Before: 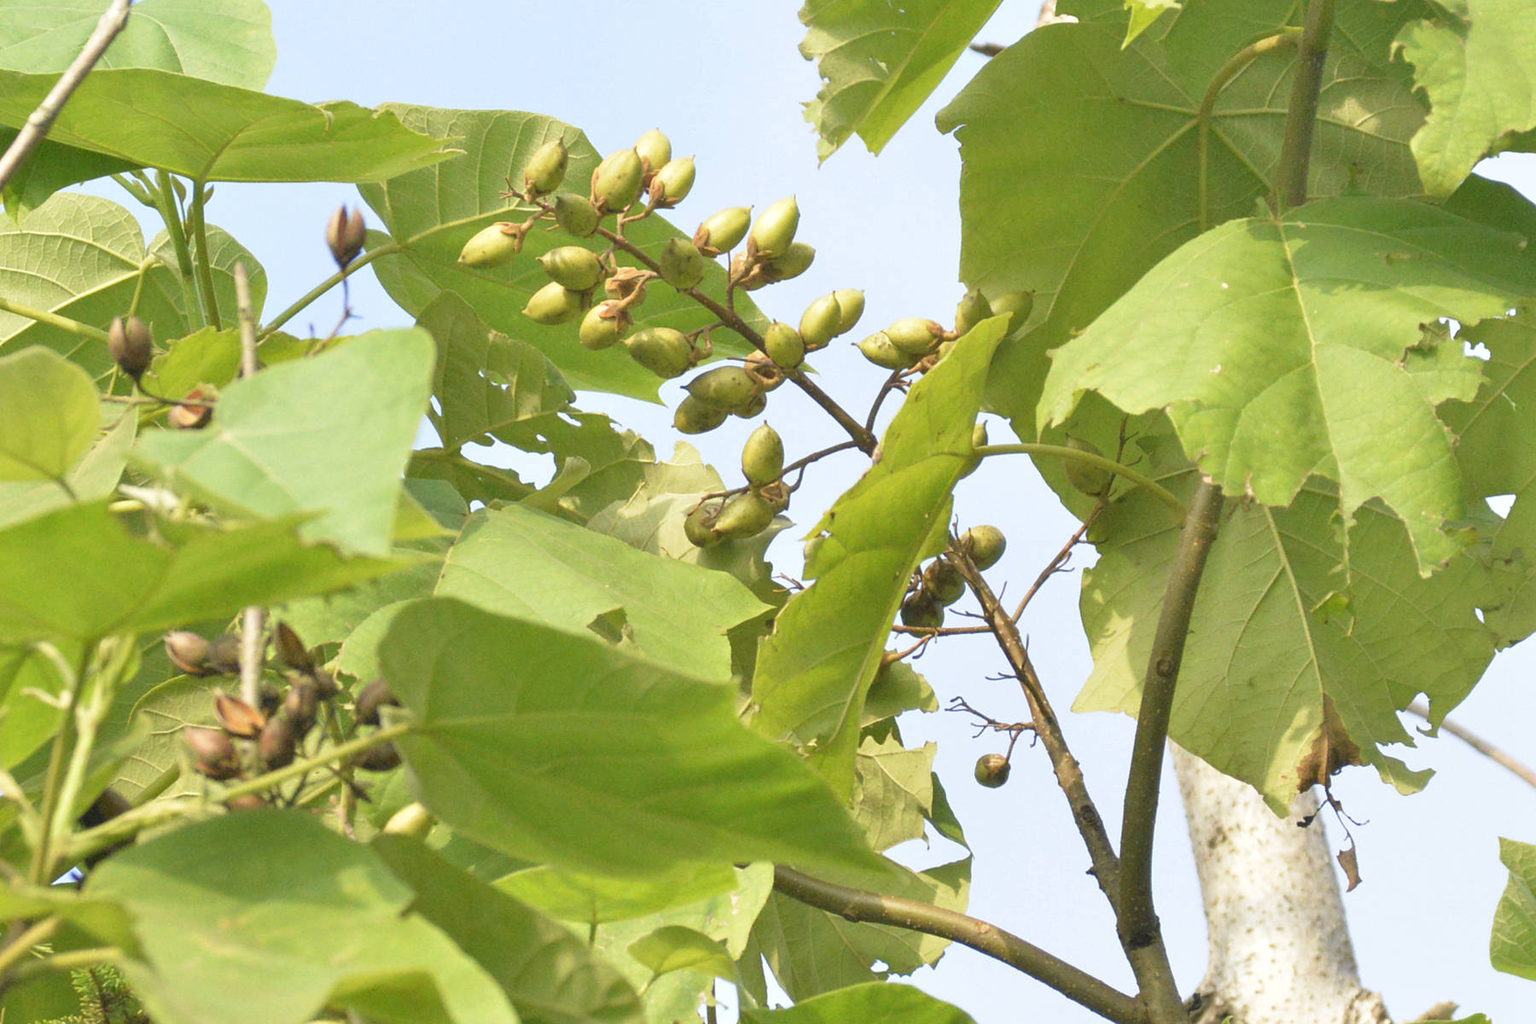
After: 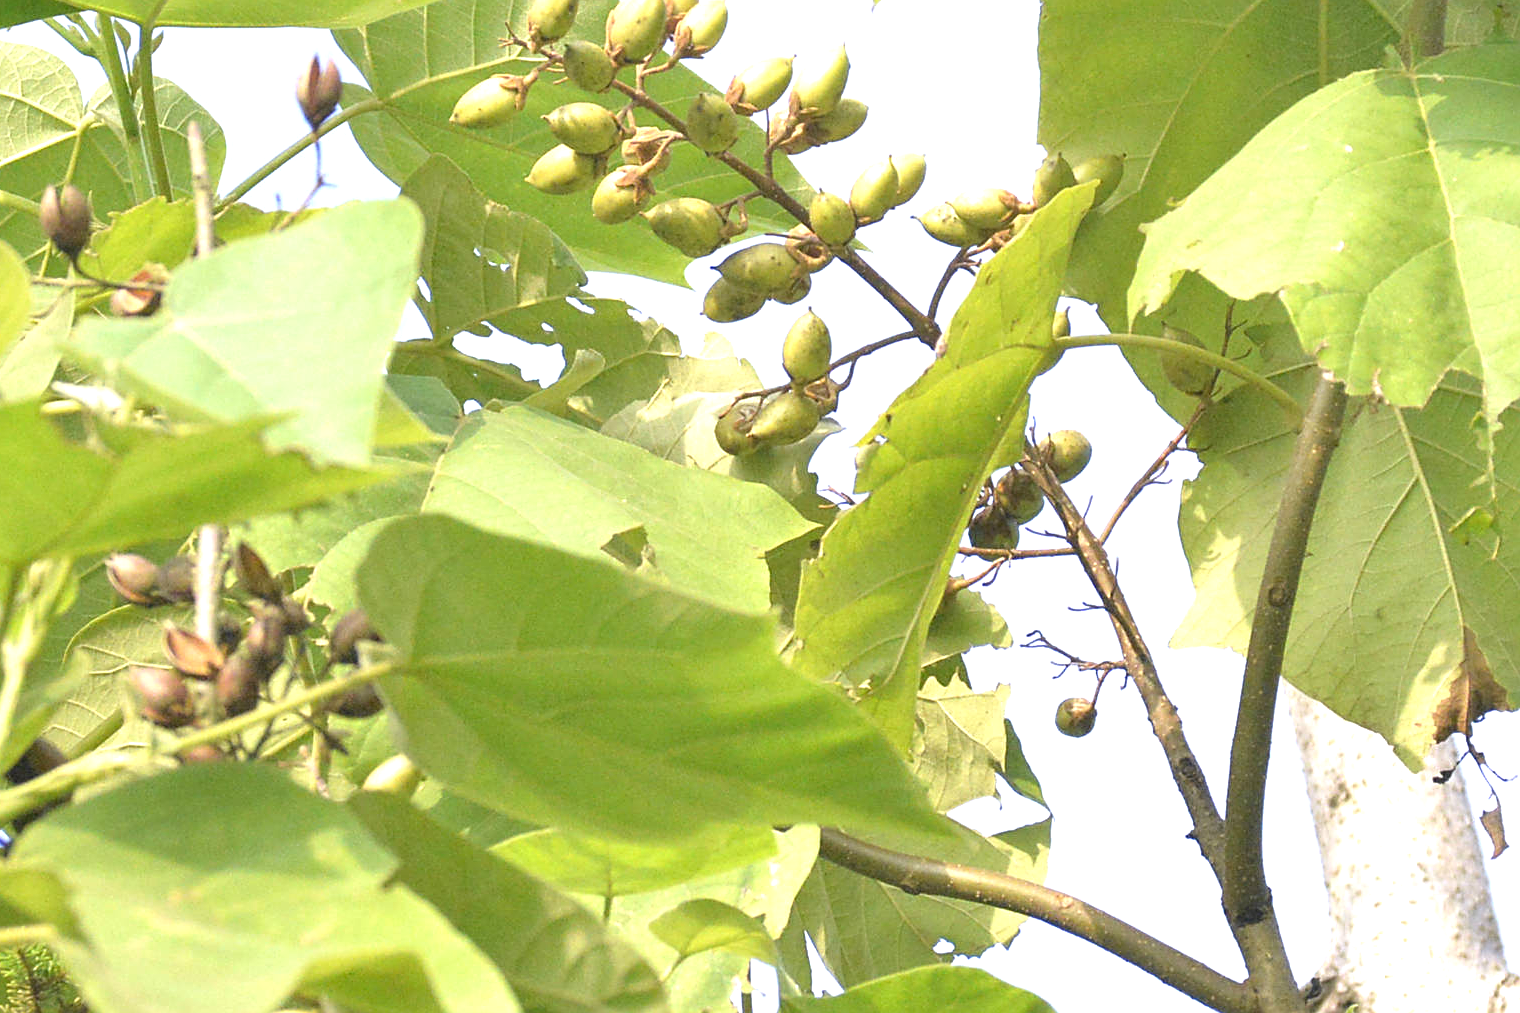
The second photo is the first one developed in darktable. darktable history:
crop and rotate: left 4.842%, top 15.51%, right 10.668%
sharpen: on, module defaults
exposure: exposure 0.574 EV, compensate highlight preservation false
white balance: red 1.004, blue 1.096
